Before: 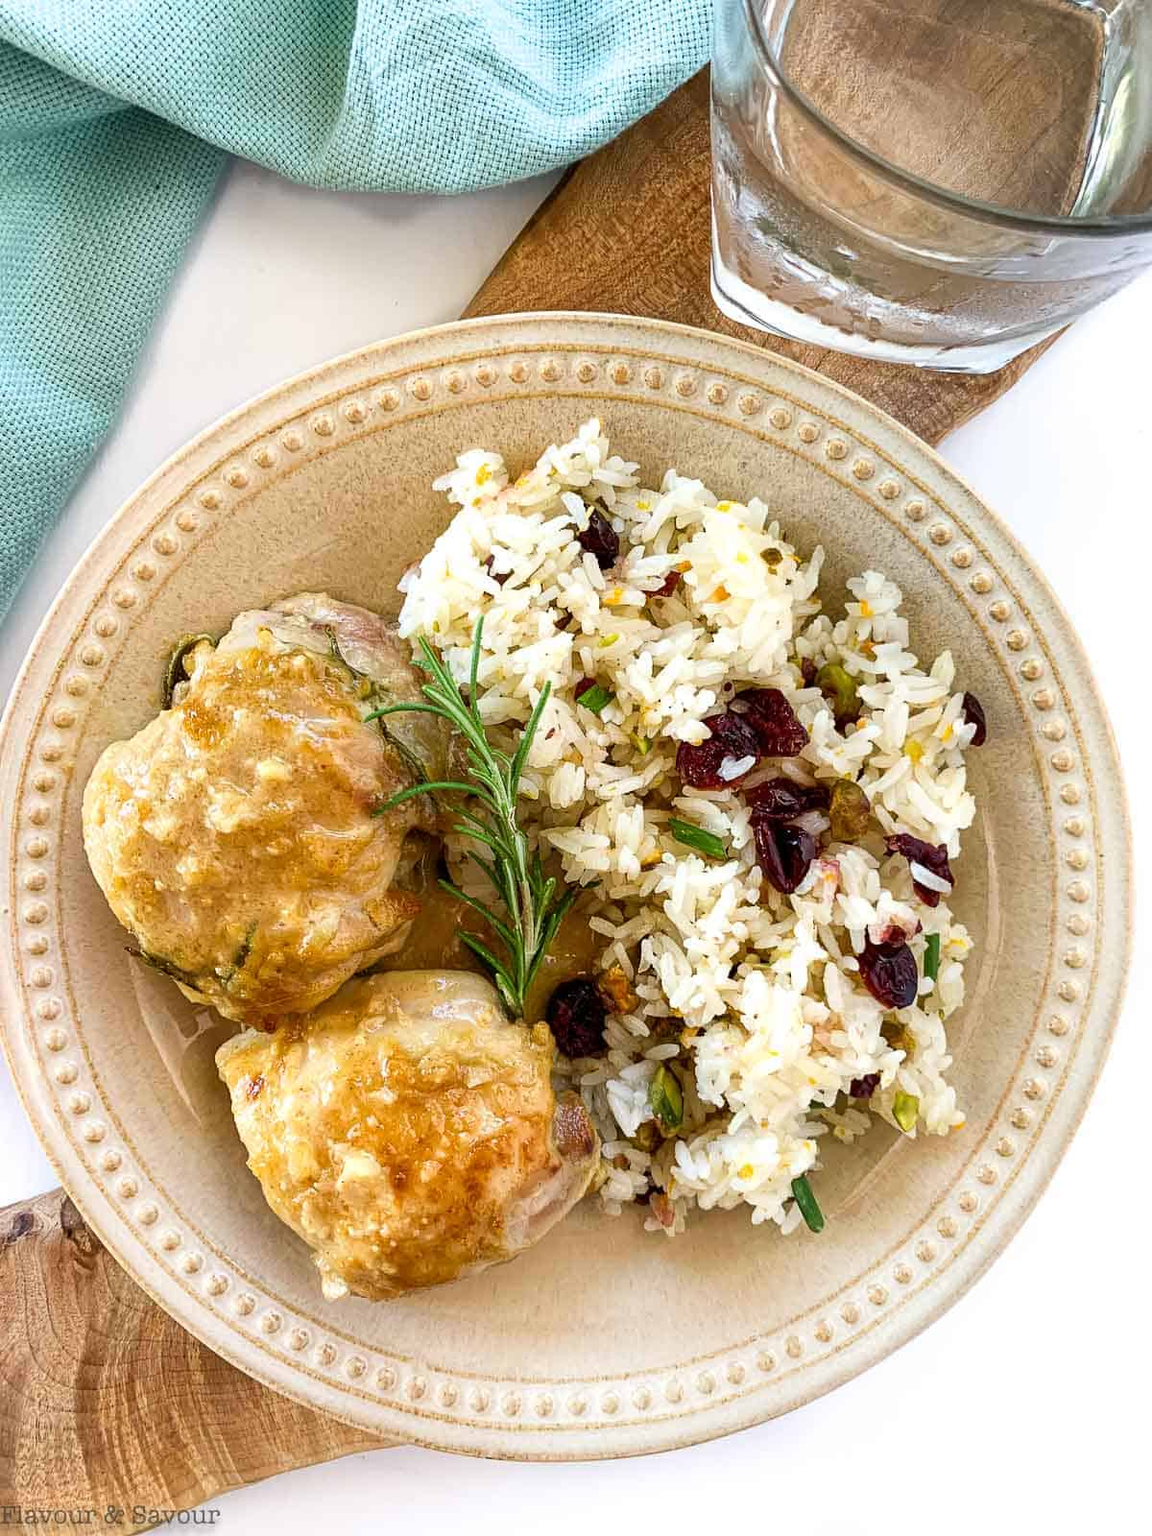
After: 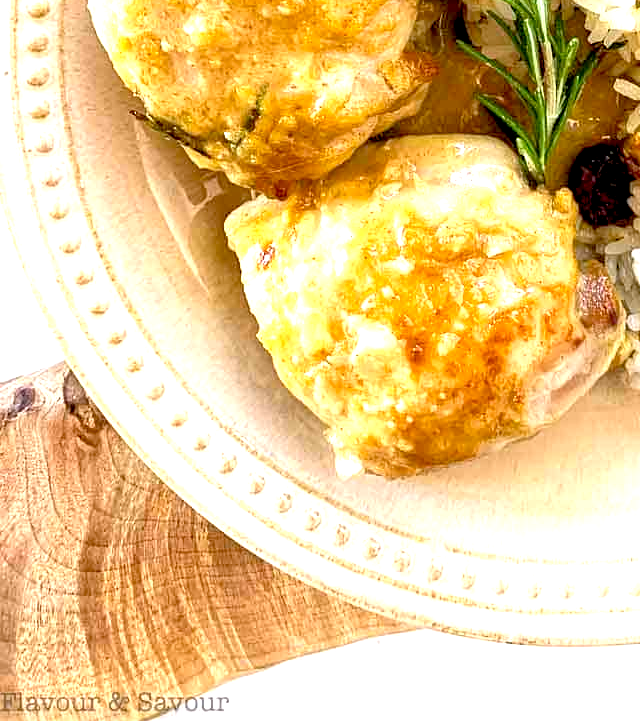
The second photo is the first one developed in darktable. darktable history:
rgb curve: mode RGB, independent channels
crop and rotate: top 54.778%, right 46.61%, bottom 0.159%
exposure: black level correction 0.008, exposure 0.979 EV, compensate highlight preservation false
